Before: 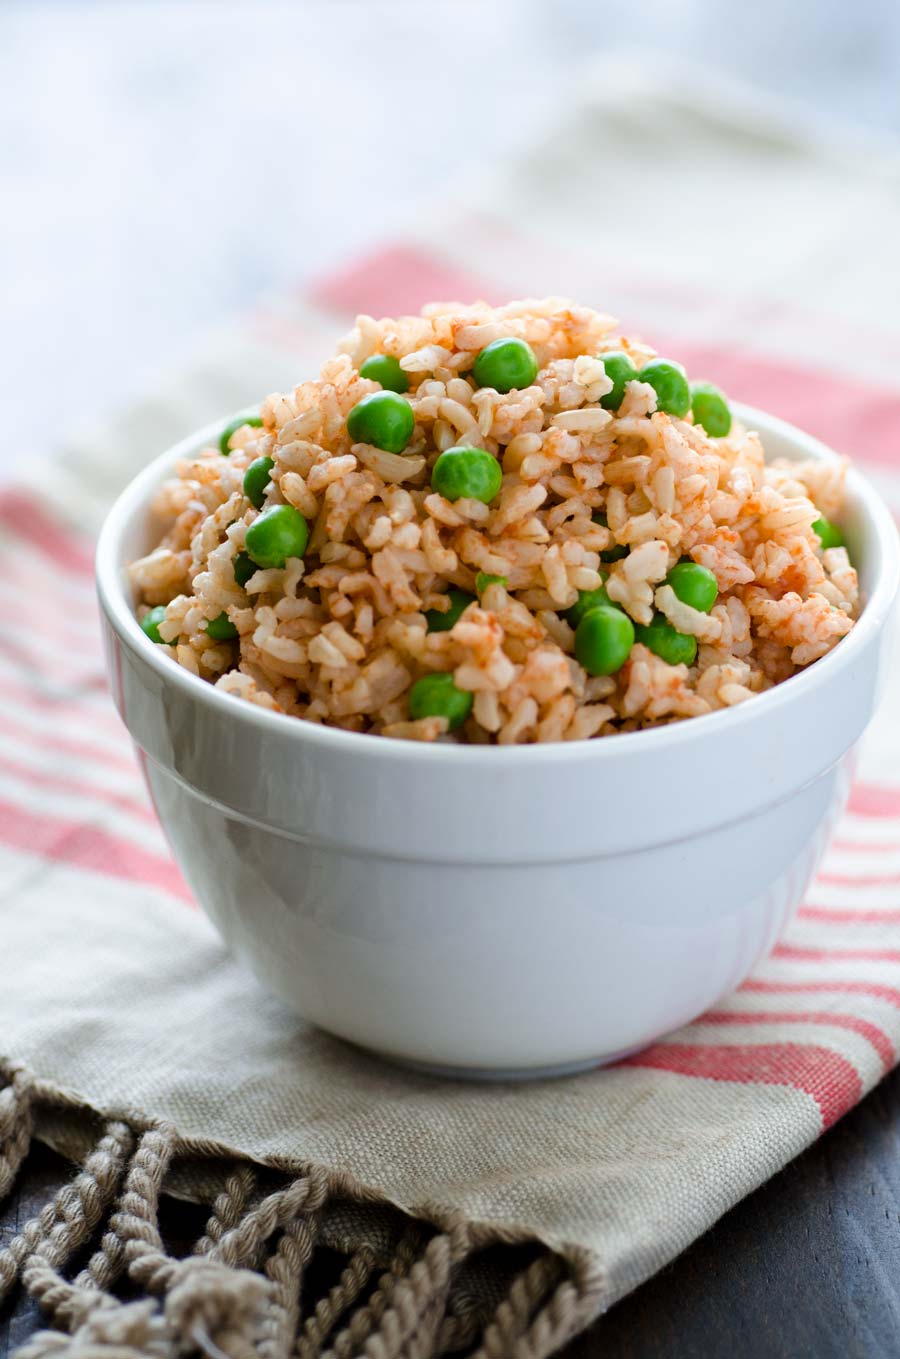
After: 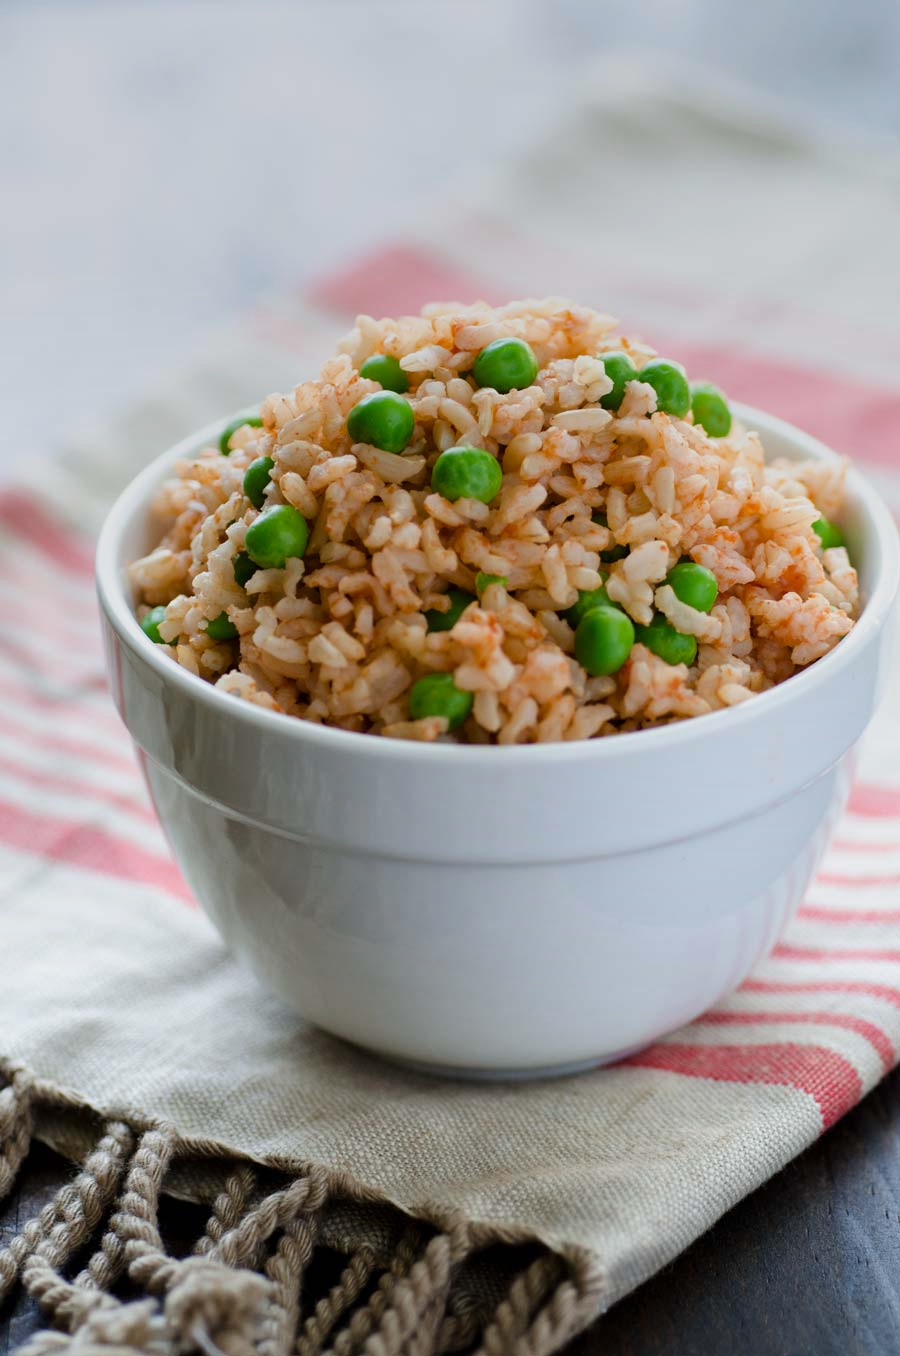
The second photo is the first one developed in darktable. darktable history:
crop: top 0.05%, bottom 0.098%
graduated density: on, module defaults
